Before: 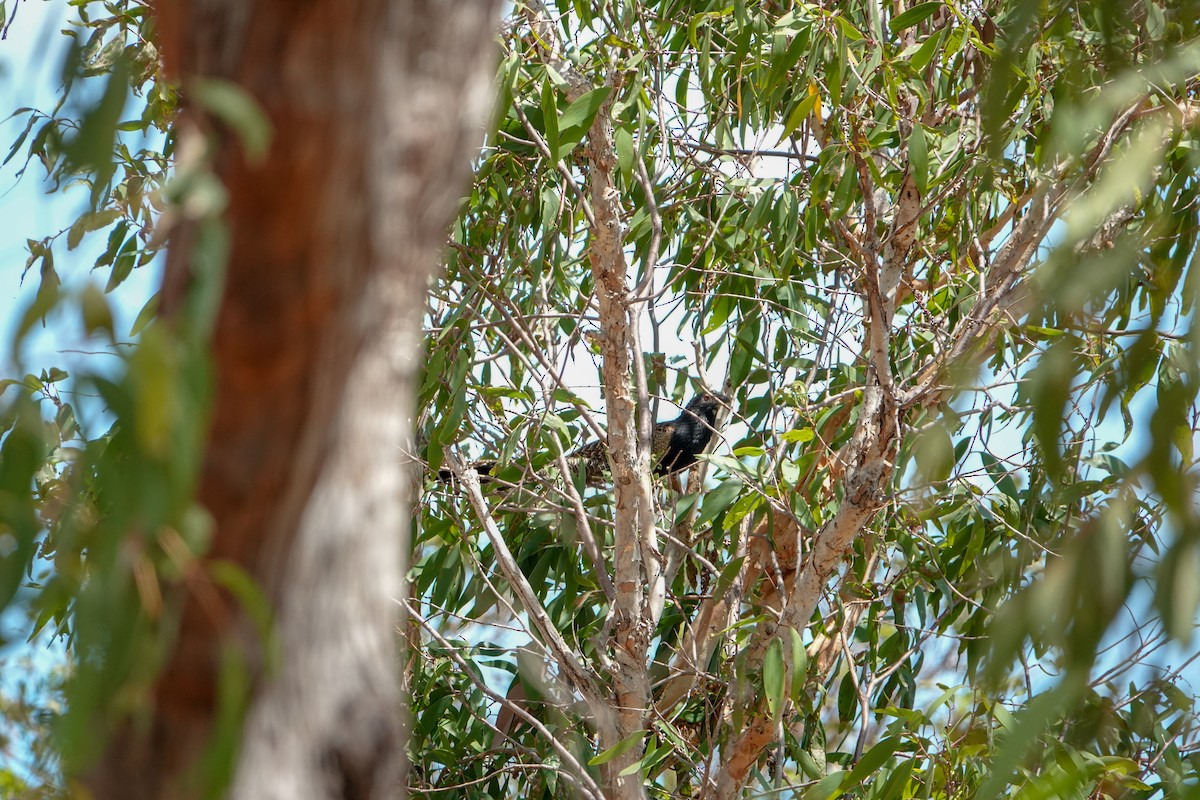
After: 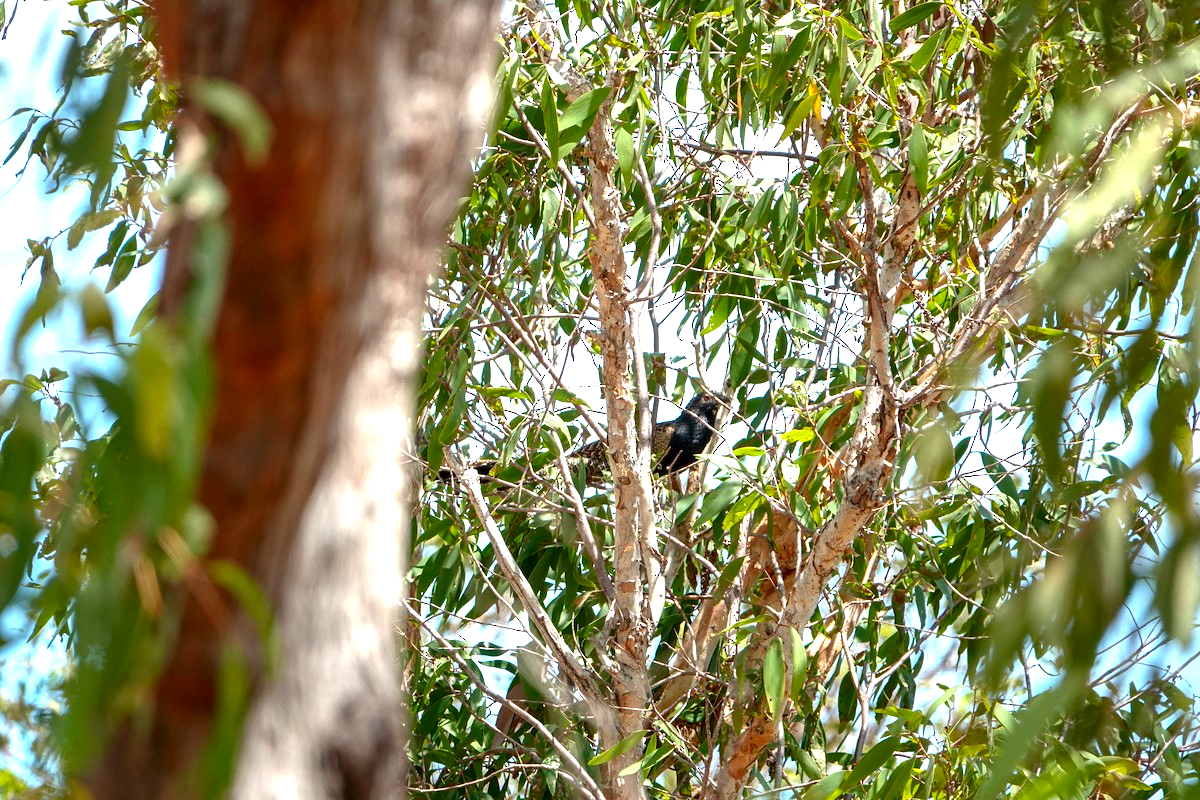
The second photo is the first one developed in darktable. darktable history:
exposure: black level correction 0.001, exposure 0.955 EV, compensate exposure bias true, compensate highlight preservation false
contrast brightness saturation: contrast 0.07, brightness -0.14, saturation 0.11
